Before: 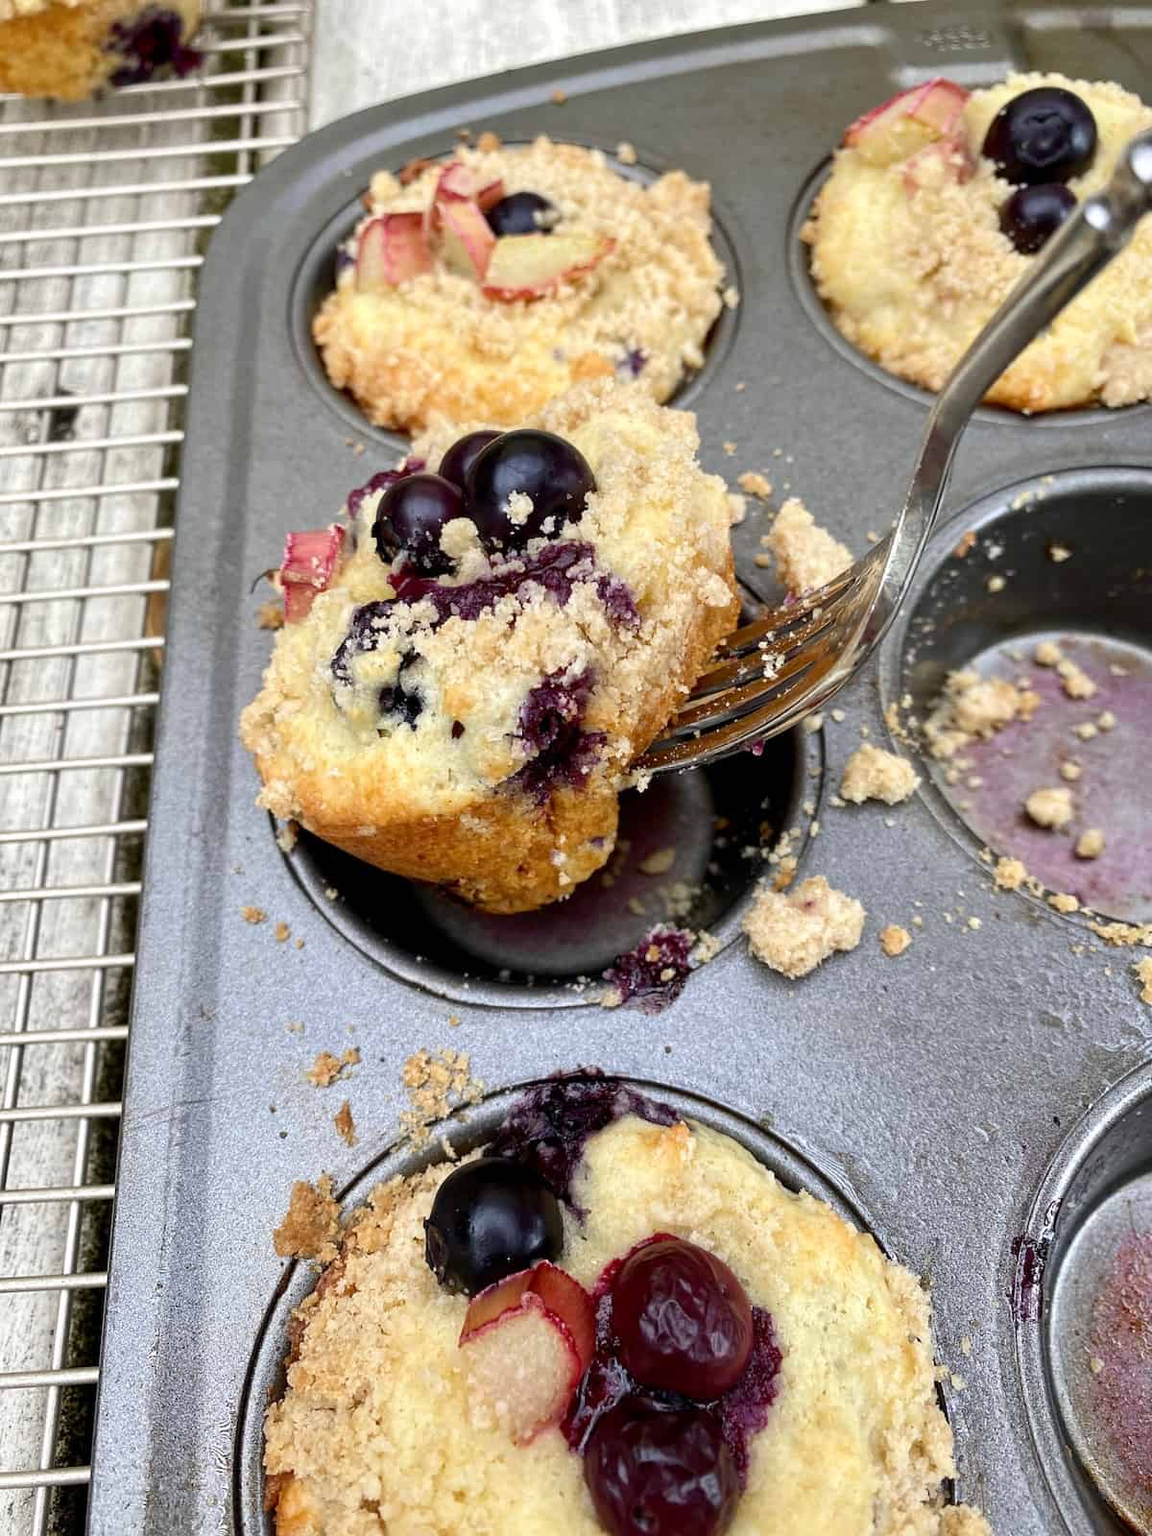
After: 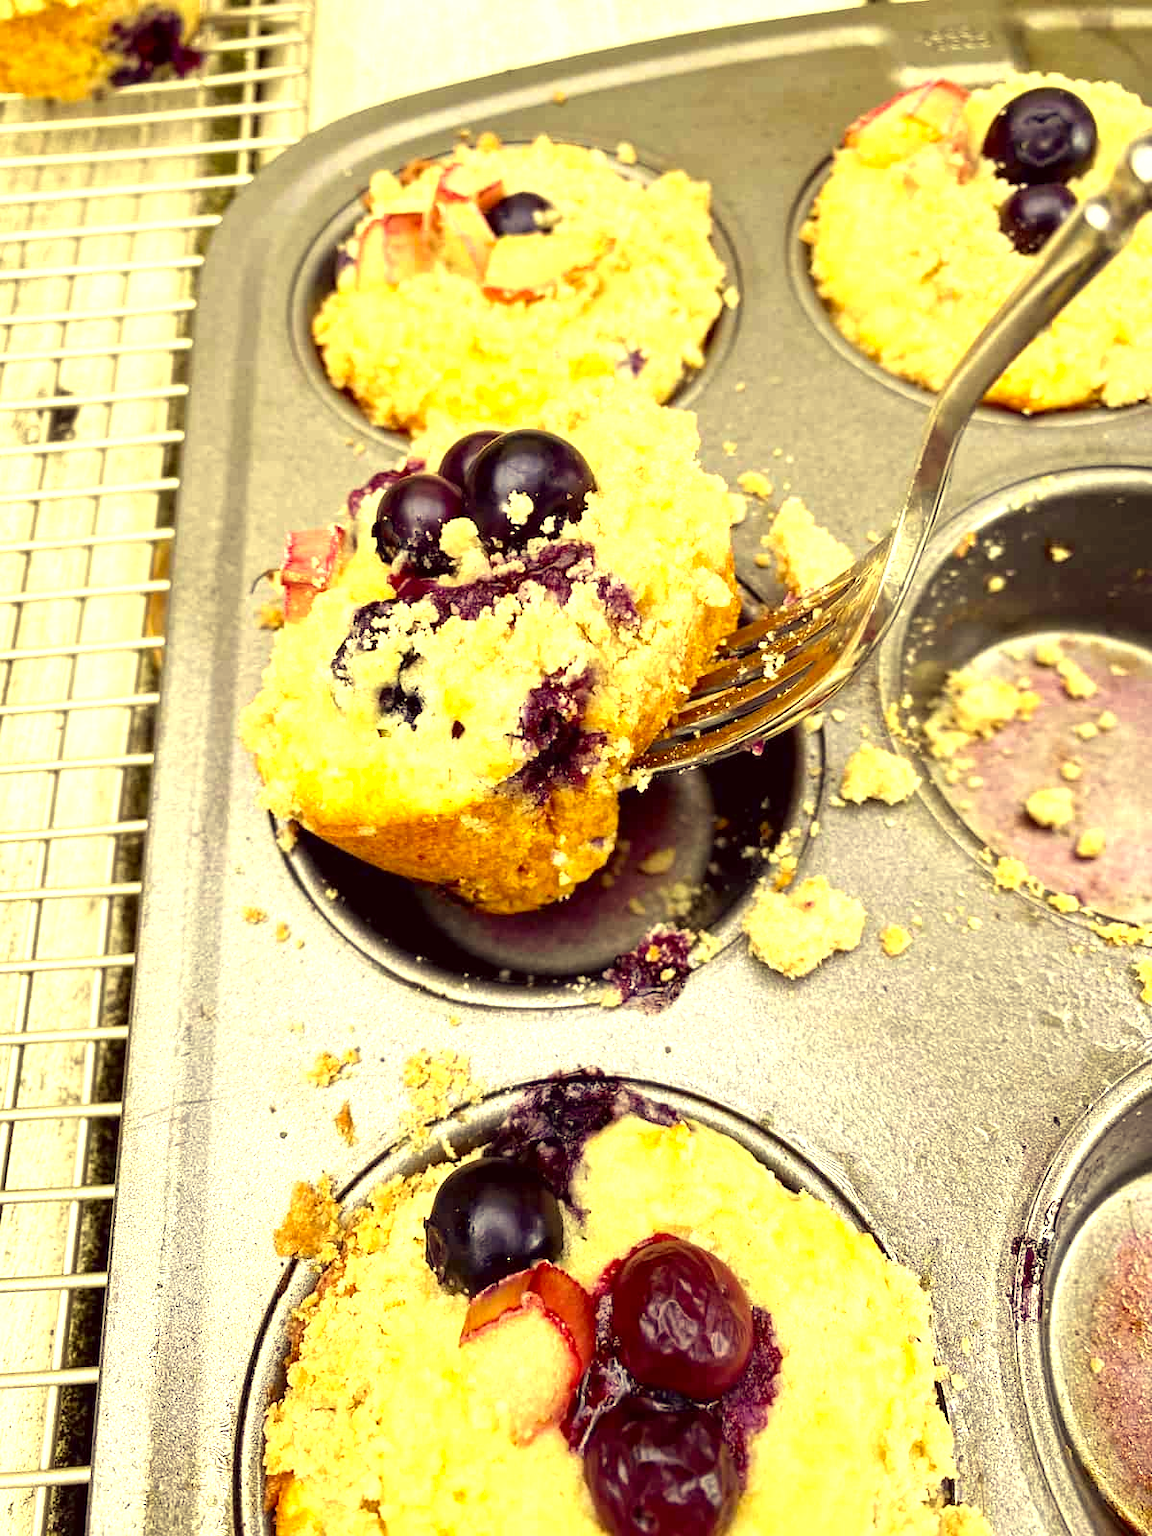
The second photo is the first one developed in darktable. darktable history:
exposure: exposure 1.137 EV, compensate highlight preservation false
color correction: highlights a* -0.482, highlights b* 40, shadows a* 9.8, shadows b* -0.161
